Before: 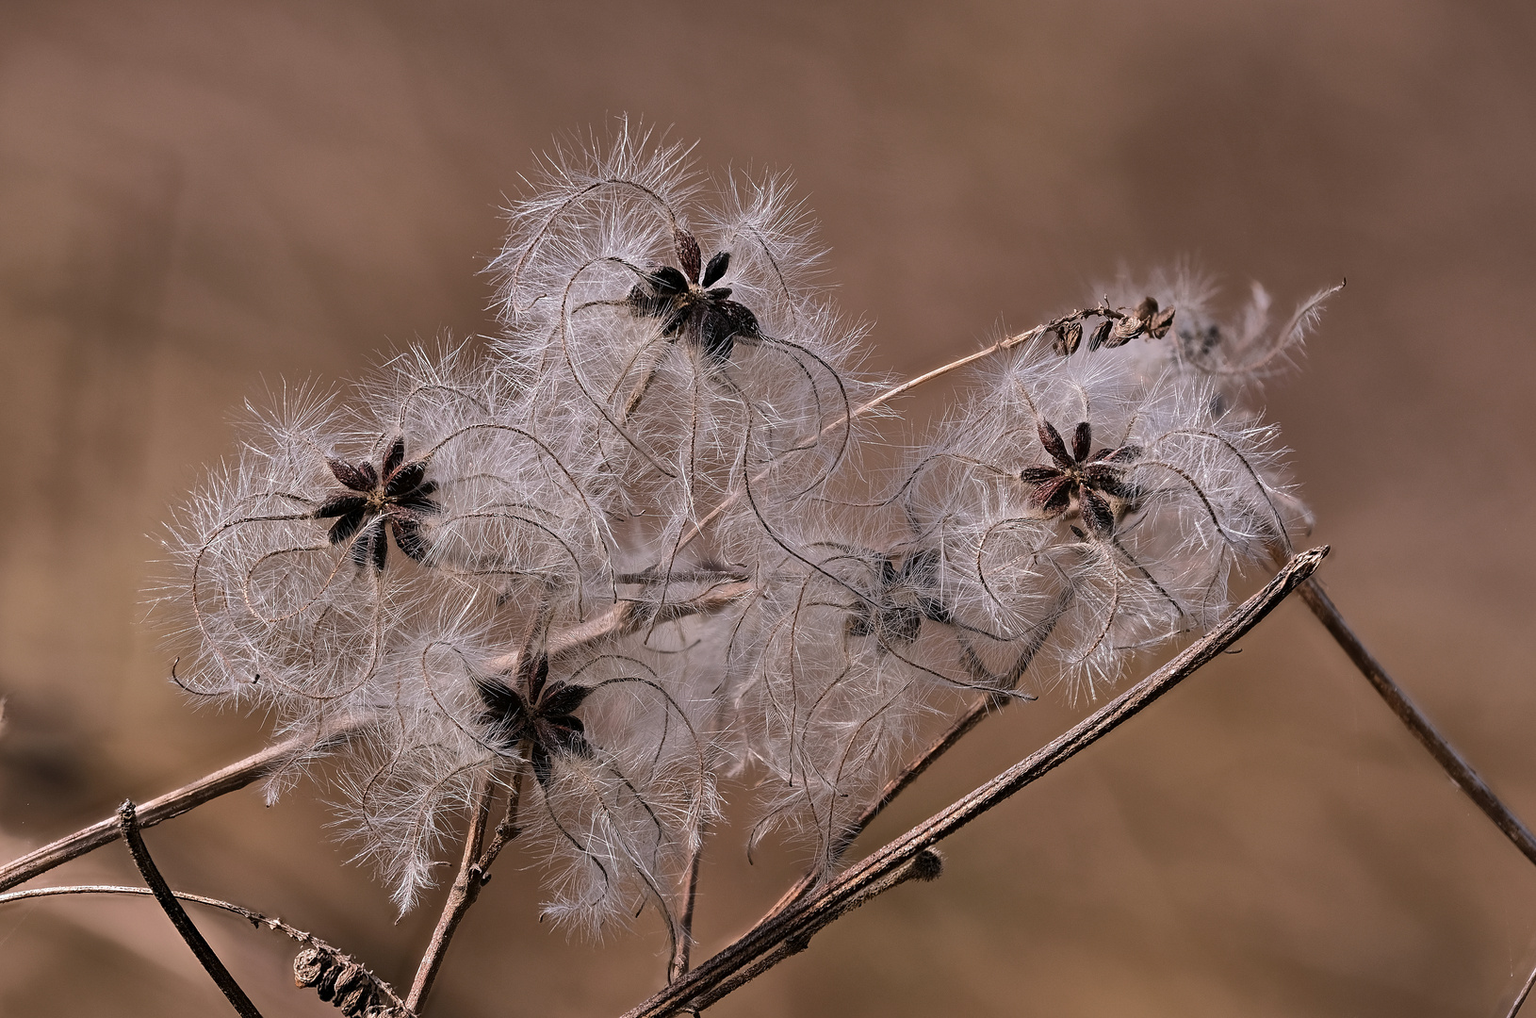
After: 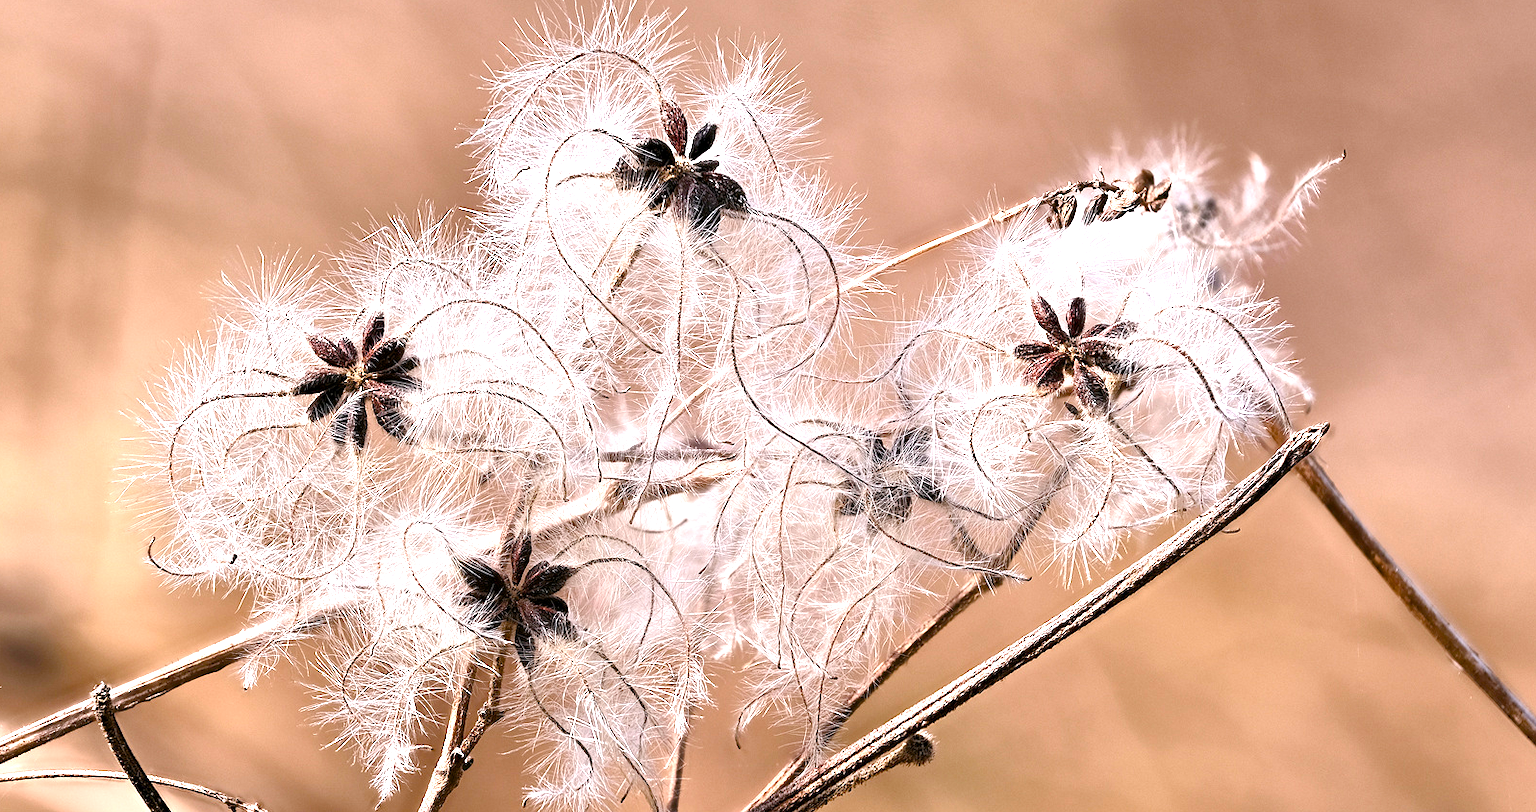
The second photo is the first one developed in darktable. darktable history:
exposure: black level correction 0.001, exposure 1.719 EV, compensate highlight preservation false
crop and rotate: left 1.821%, top 12.899%, right 0.147%, bottom 8.789%
color balance rgb: highlights gain › luminance 14.631%, perceptual saturation grading › global saturation 20%, perceptual saturation grading › highlights -25.737%, perceptual saturation grading › shadows 49.284%
